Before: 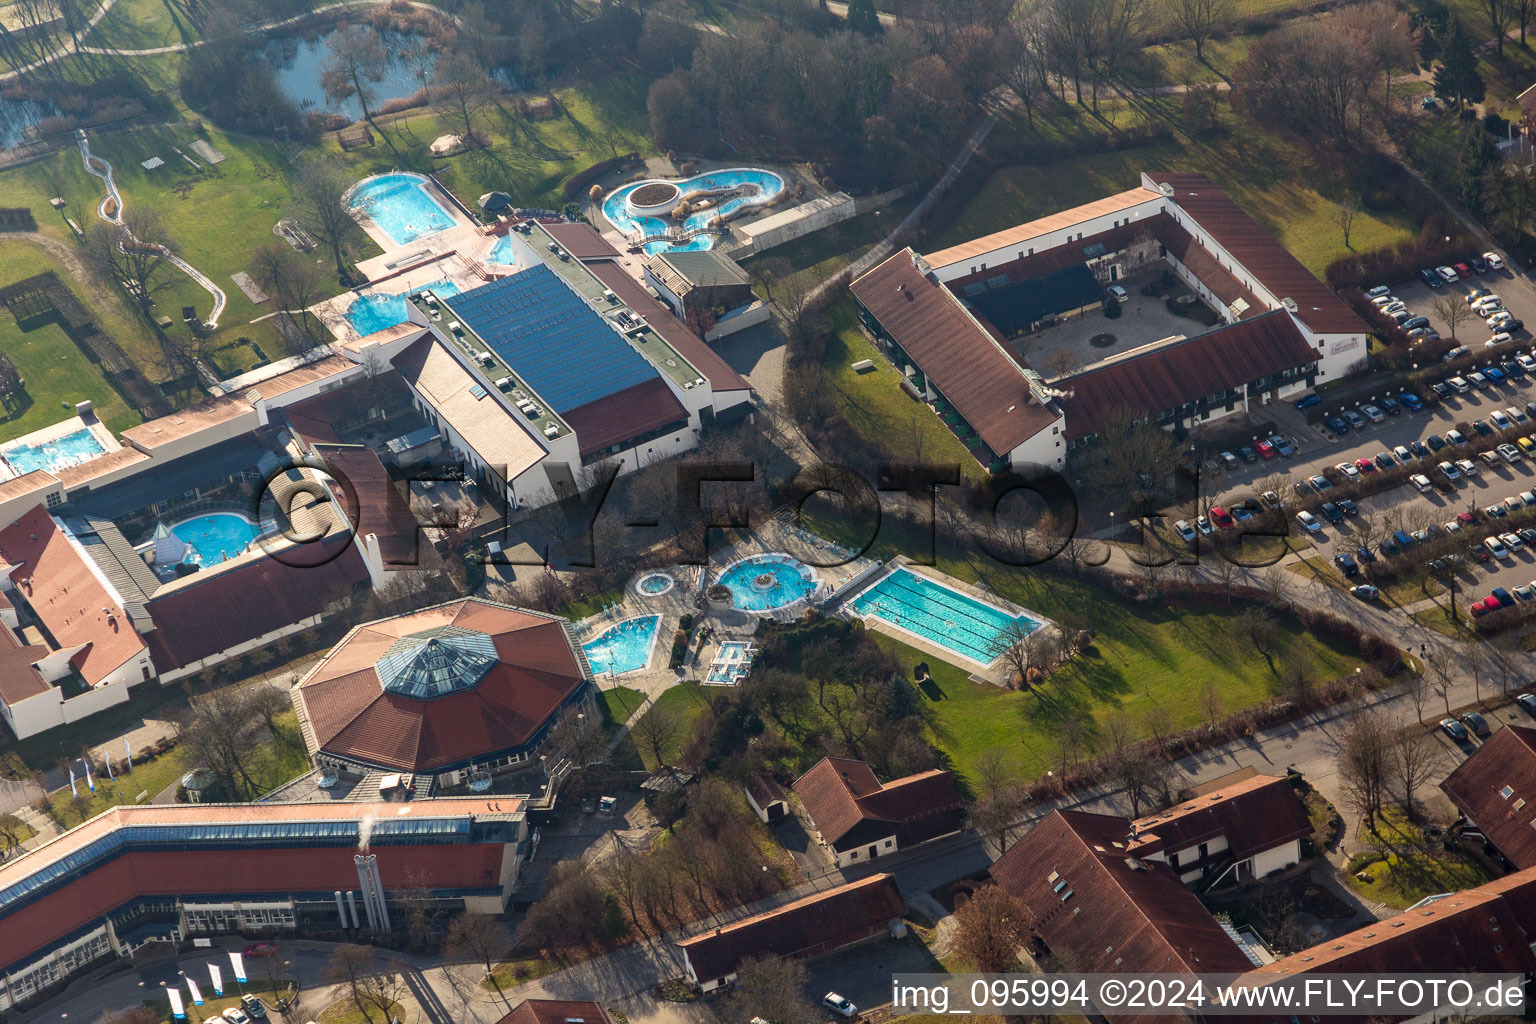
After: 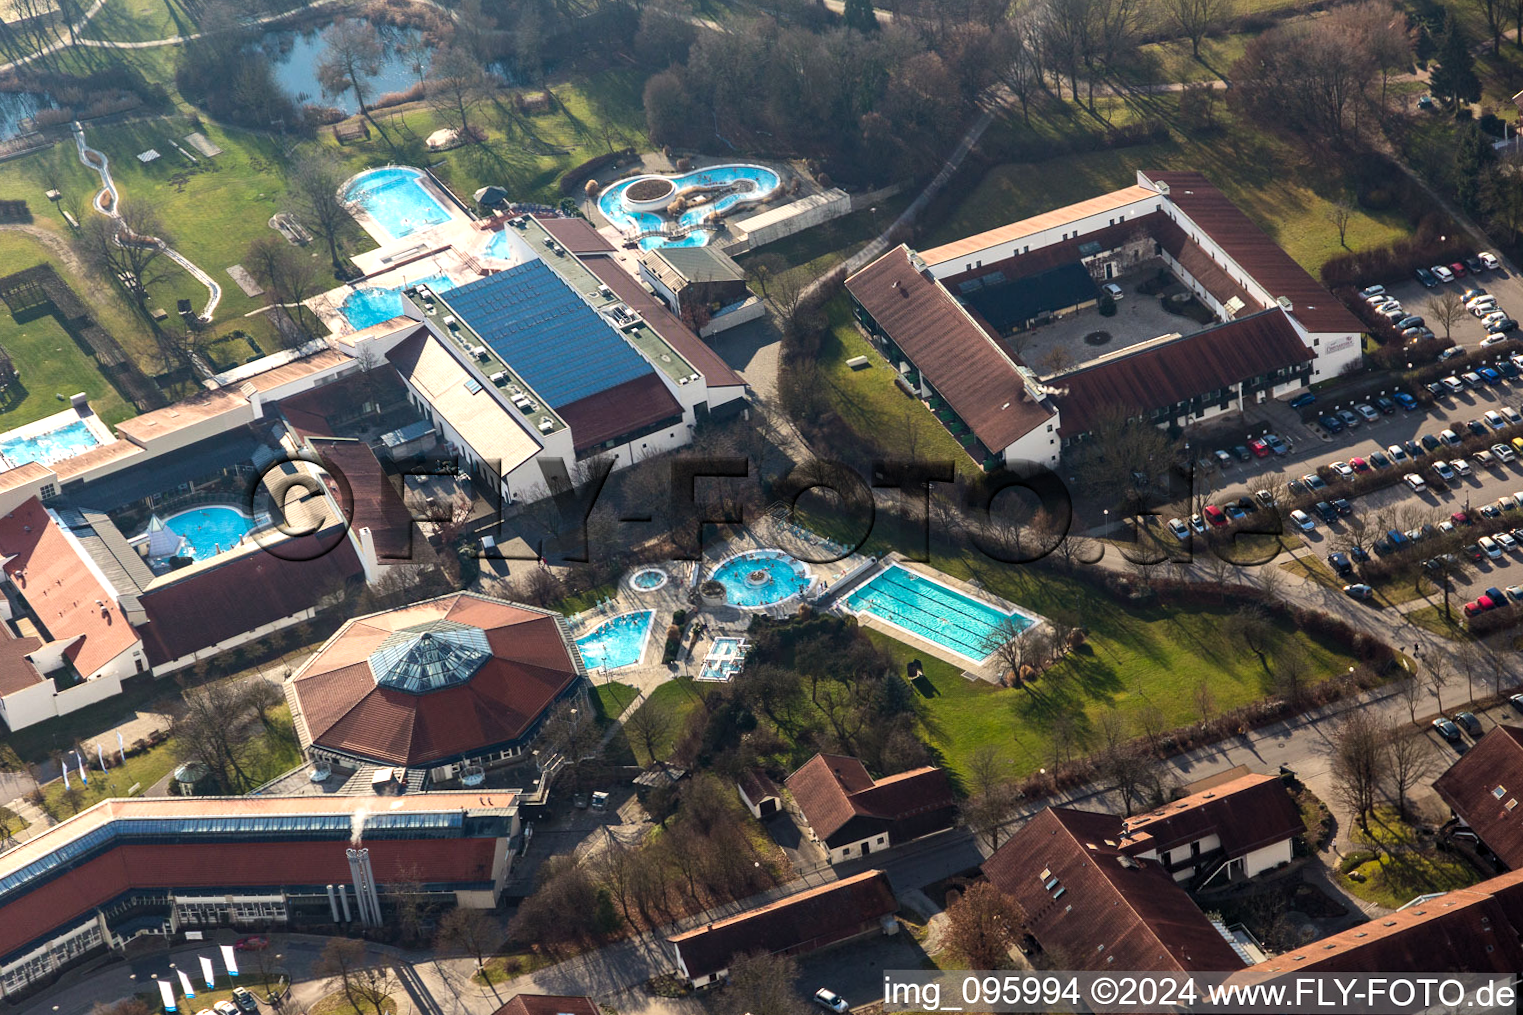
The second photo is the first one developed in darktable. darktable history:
crop and rotate: angle -0.31°
tone equalizer: -8 EV -0.385 EV, -7 EV -0.375 EV, -6 EV -0.336 EV, -5 EV -0.252 EV, -3 EV 0.23 EV, -2 EV 0.352 EV, -1 EV 0.407 EV, +0 EV 0.403 EV, edges refinement/feathering 500, mask exposure compensation -1.57 EV, preserve details no
levels: levels [0.018, 0.493, 1]
